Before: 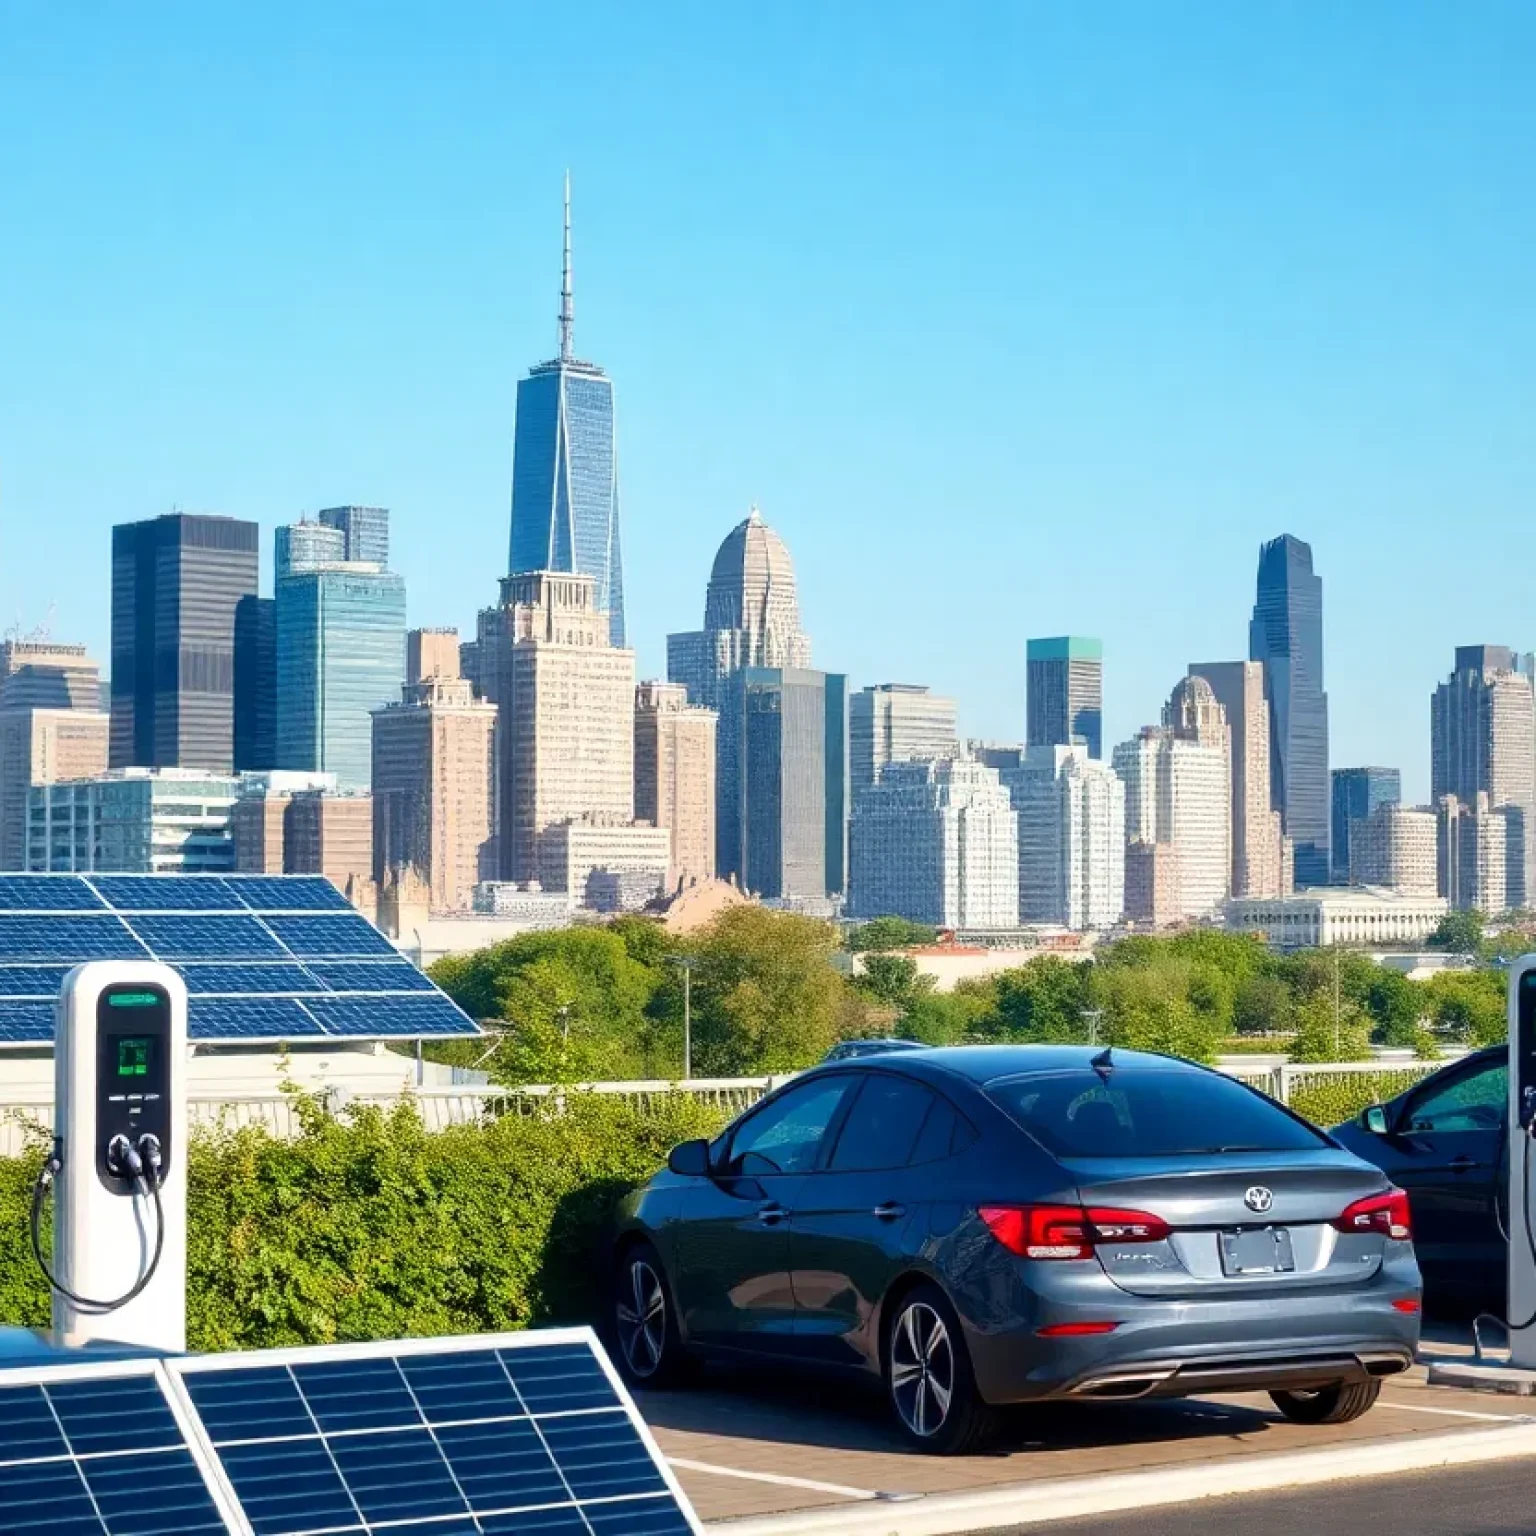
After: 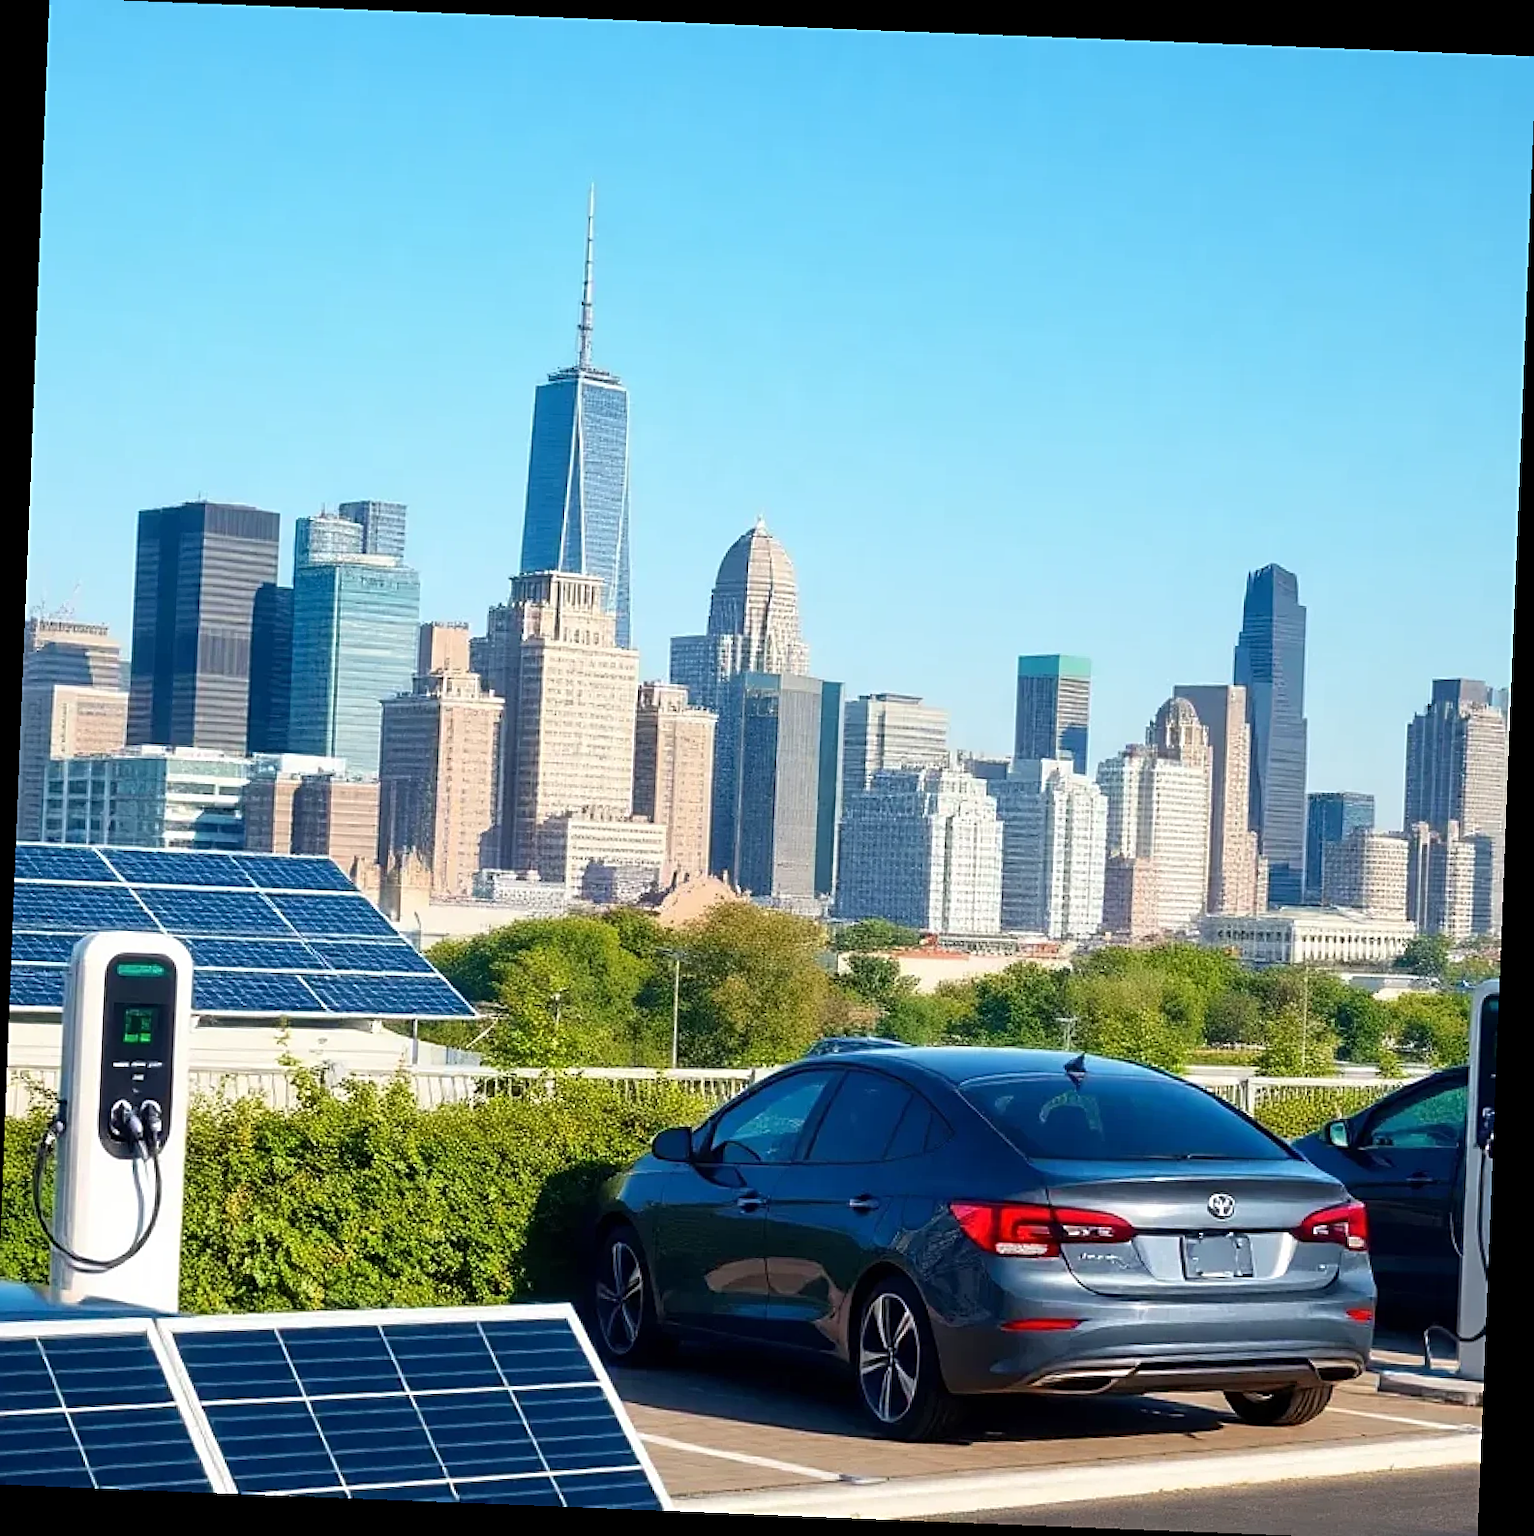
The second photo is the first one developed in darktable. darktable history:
crop and rotate: left 0.614%, top 0.179%, bottom 0.309%
sharpen: on, module defaults
rotate and perspective: rotation 2.27°, automatic cropping off
